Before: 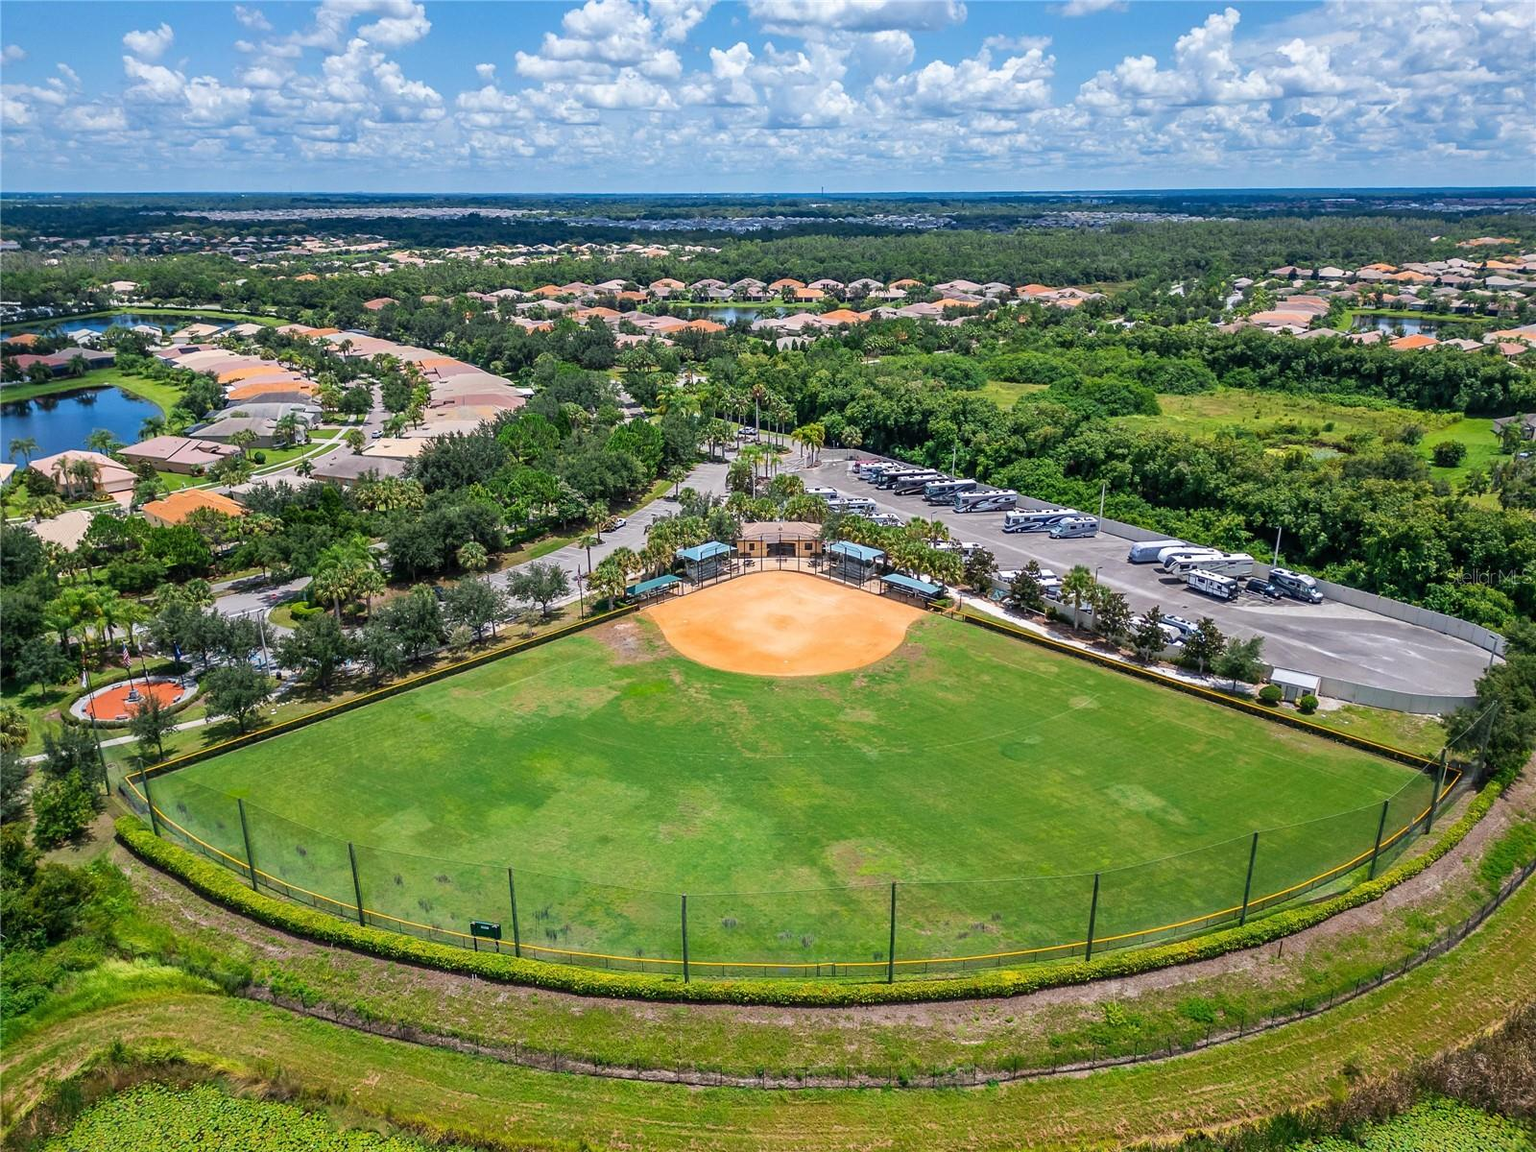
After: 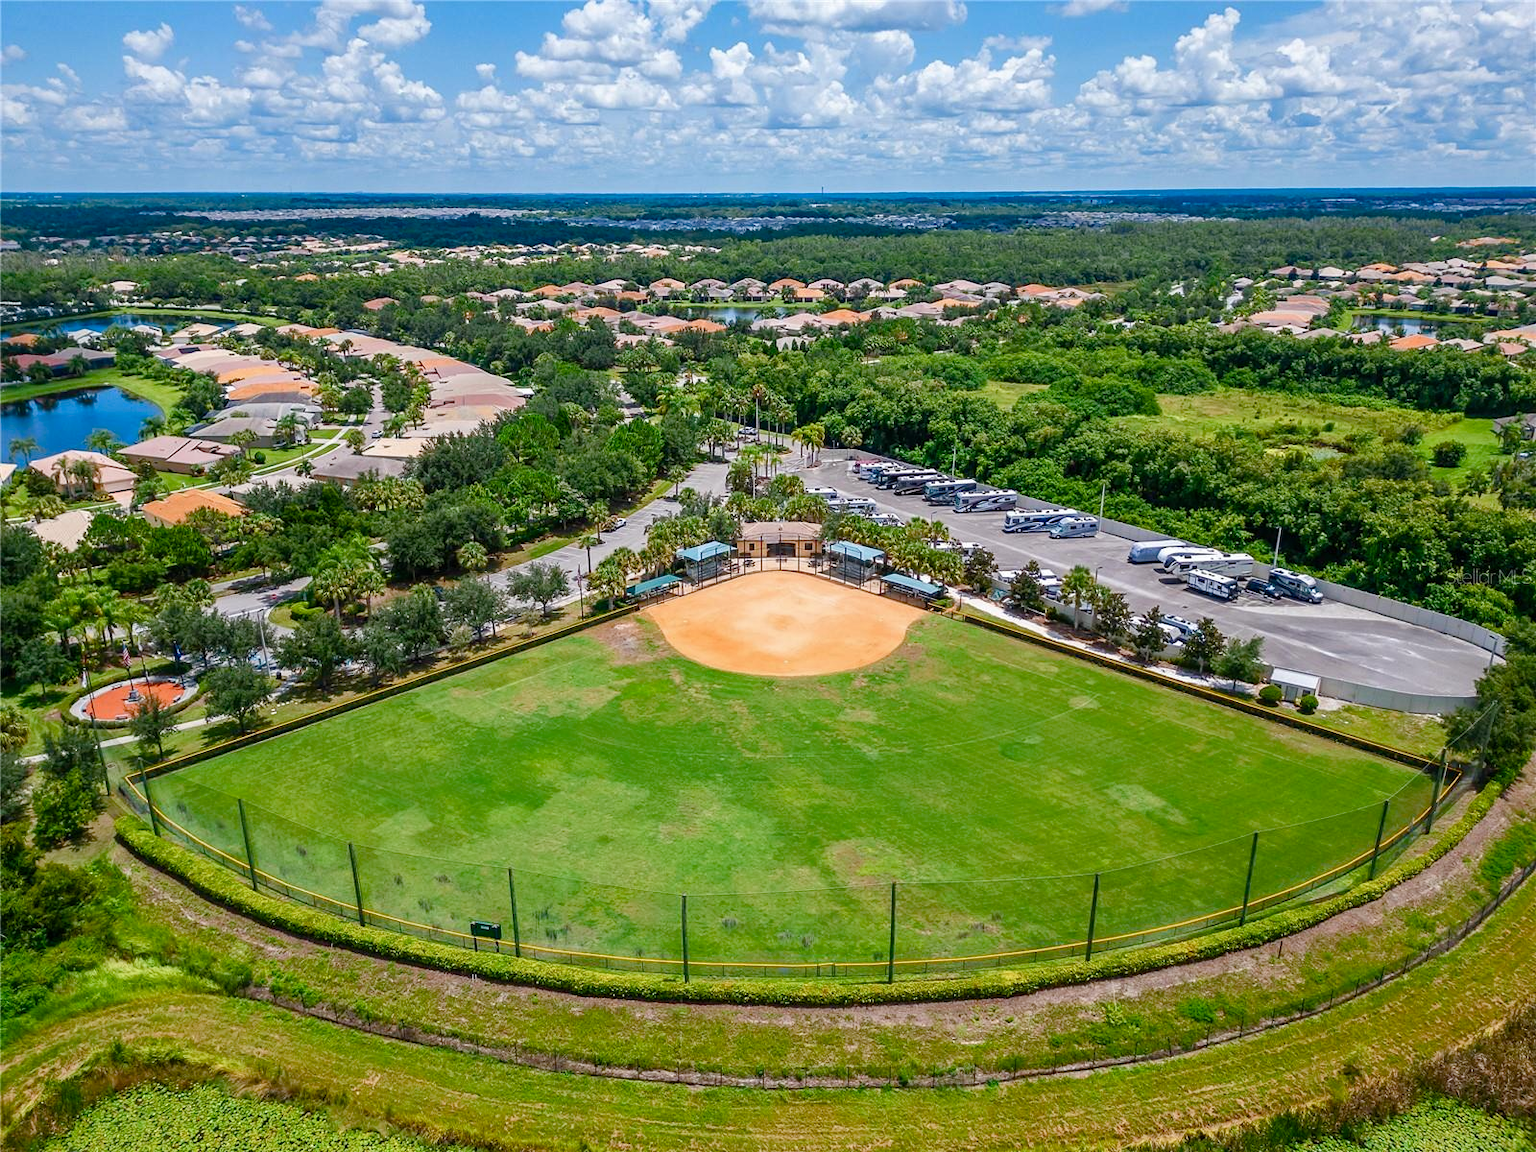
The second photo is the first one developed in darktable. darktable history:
color balance rgb: shadows lift › chroma 3.956%, shadows lift › hue 89.27°, linear chroma grading › global chroma 14.516%, perceptual saturation grading › global saturation 20%, perceptual saturation grading › highlights -49.09%, perceptual saturation grading › shadows 26.18%
